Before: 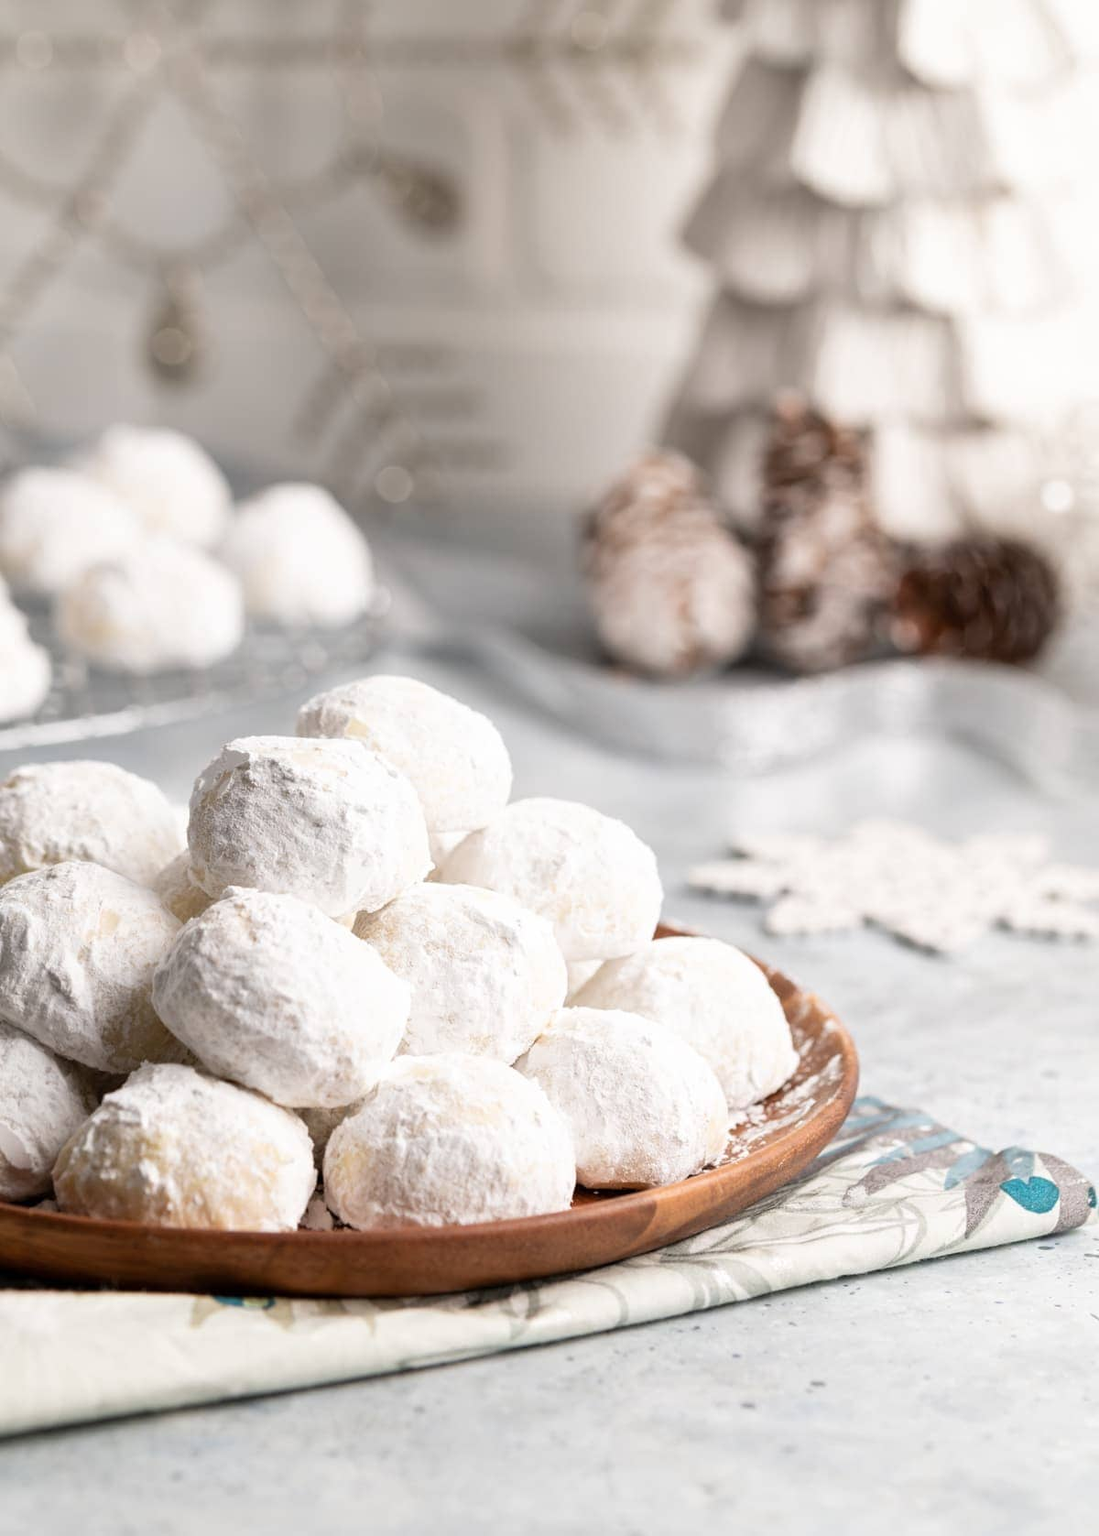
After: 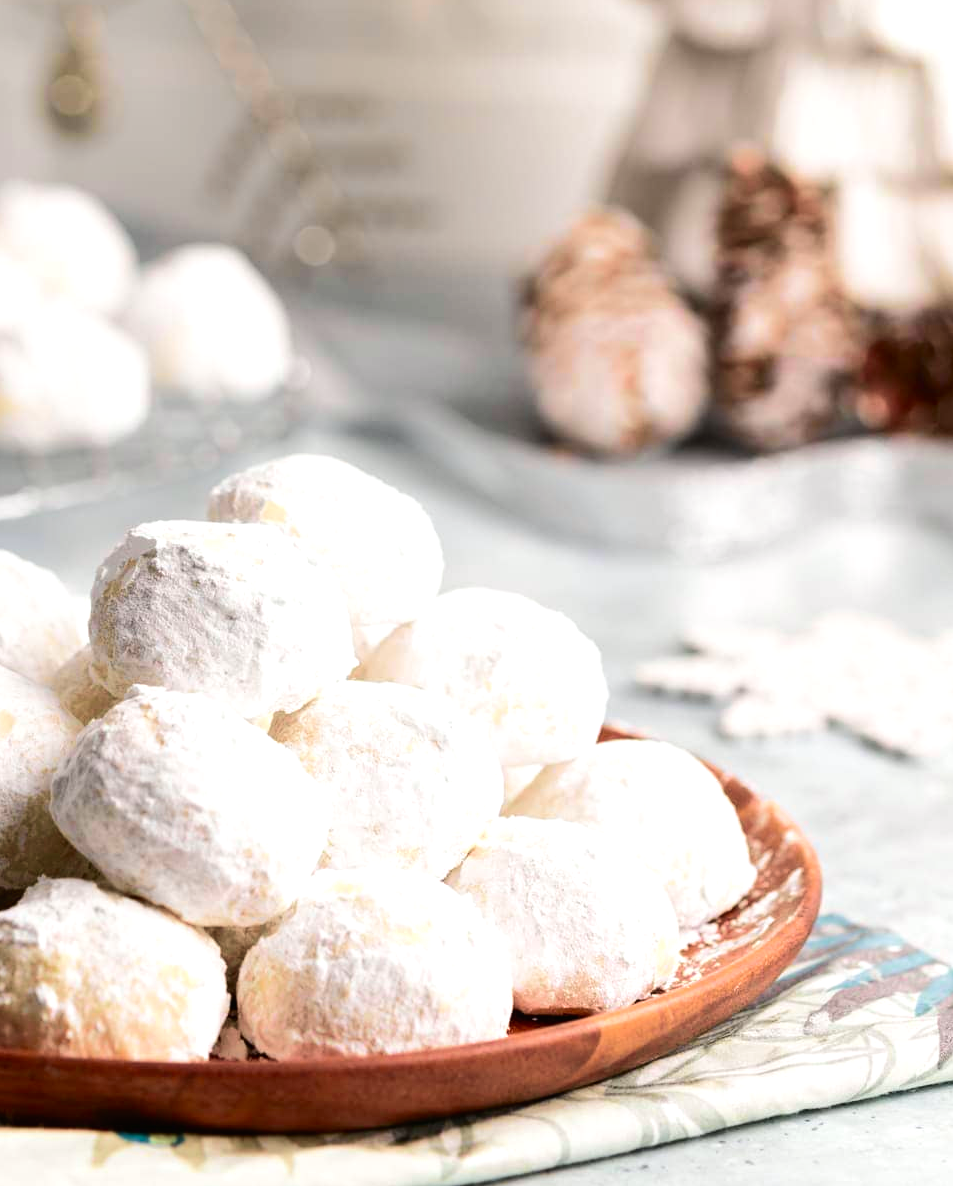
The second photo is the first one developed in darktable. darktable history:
crop: left 9.712%, top 16.928%, right 10.845%, bottom 12.332%
color balance: contrast 8.5%, output saturation 105%
tone curve: curves: ch0 [(0, 0.01) (0.037, 0.032) (0.131, 0.108) (0.275, 0.256) (0.483, 0.512) (0.61, 0.665) (0.696, 0.742) (0.792, 0.819) (0.911, 0.925) (0.997, 0.995)]; ch1 [(0, 0) (0.308, 0.29) (0.425, 0.411) (0.492, 0.488) (0.505, 0.503) (0.527, 0.531) (0.568, 0.594) (0.683, 0.702) (0.746, 0.77) (1, 1)]; ch2 [(0, 0) (0.246, 0.233) (0.36, 0.352) (0.415, 0.415) (0.485, 0.487) (0.502, 0.504) (0.525, 0.523) (0.539, 0.553) (0.587, 0.594) (0.636, 0.652) (0.711, 0.729) (0.845, 0.855) (0.998, 0.977)], color space Lab, independent channels, preserve colors none
velvia: on, module defaults
